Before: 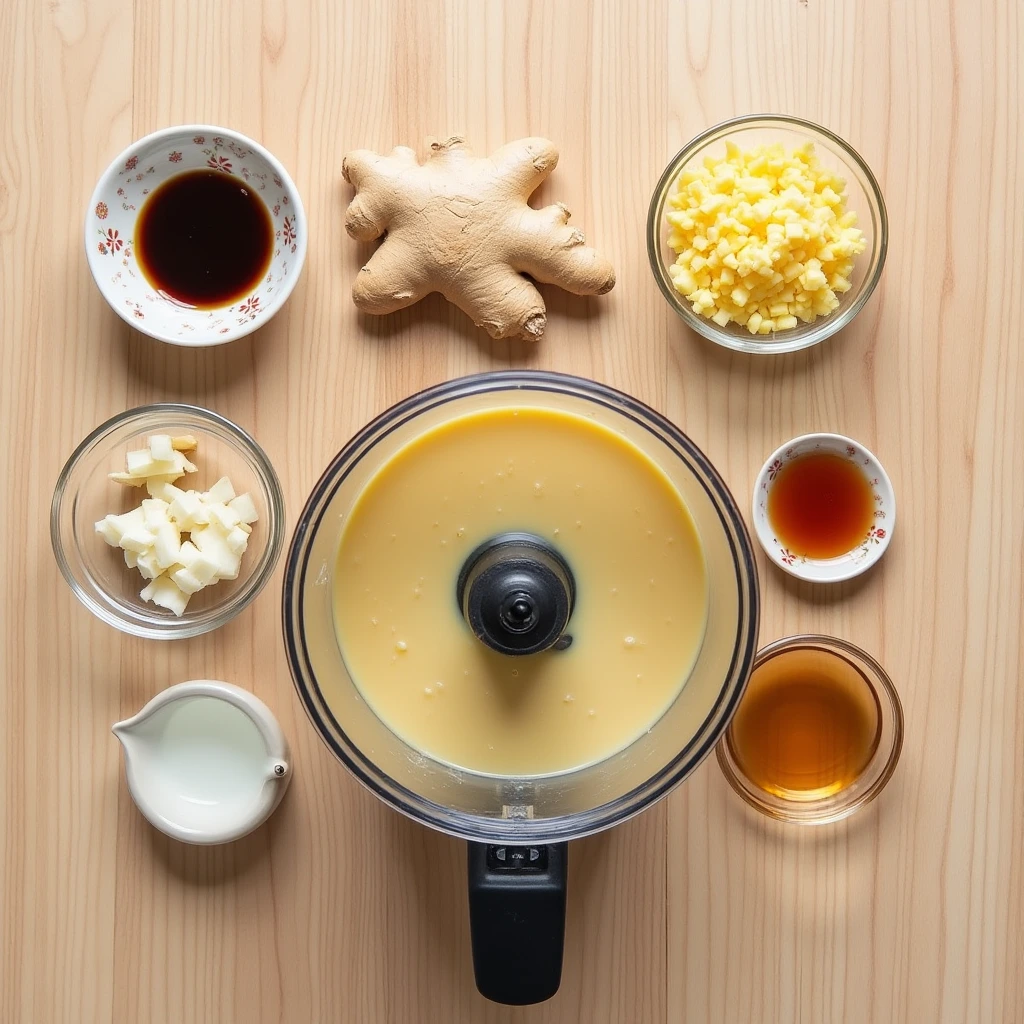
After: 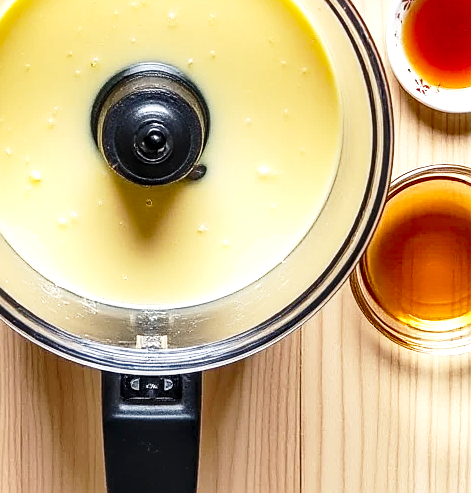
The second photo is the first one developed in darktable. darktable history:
crop: left 35.827%, top 45.915%, right 18.101%, bottom 5.895%
shadows and highlights: soften with gaussian
local contrast: detail 144%
exposure: black level correction 0, exposure 0.695 EV, compensate highlight preservation false
sharpen: on, module defaults
base curve: curves: ch0 [(0, 0) (0.028, 0.03) (0.121, 0.232) (0.46, 0.748) (0.859, 0.968) (1, 1)], preserve colors none
